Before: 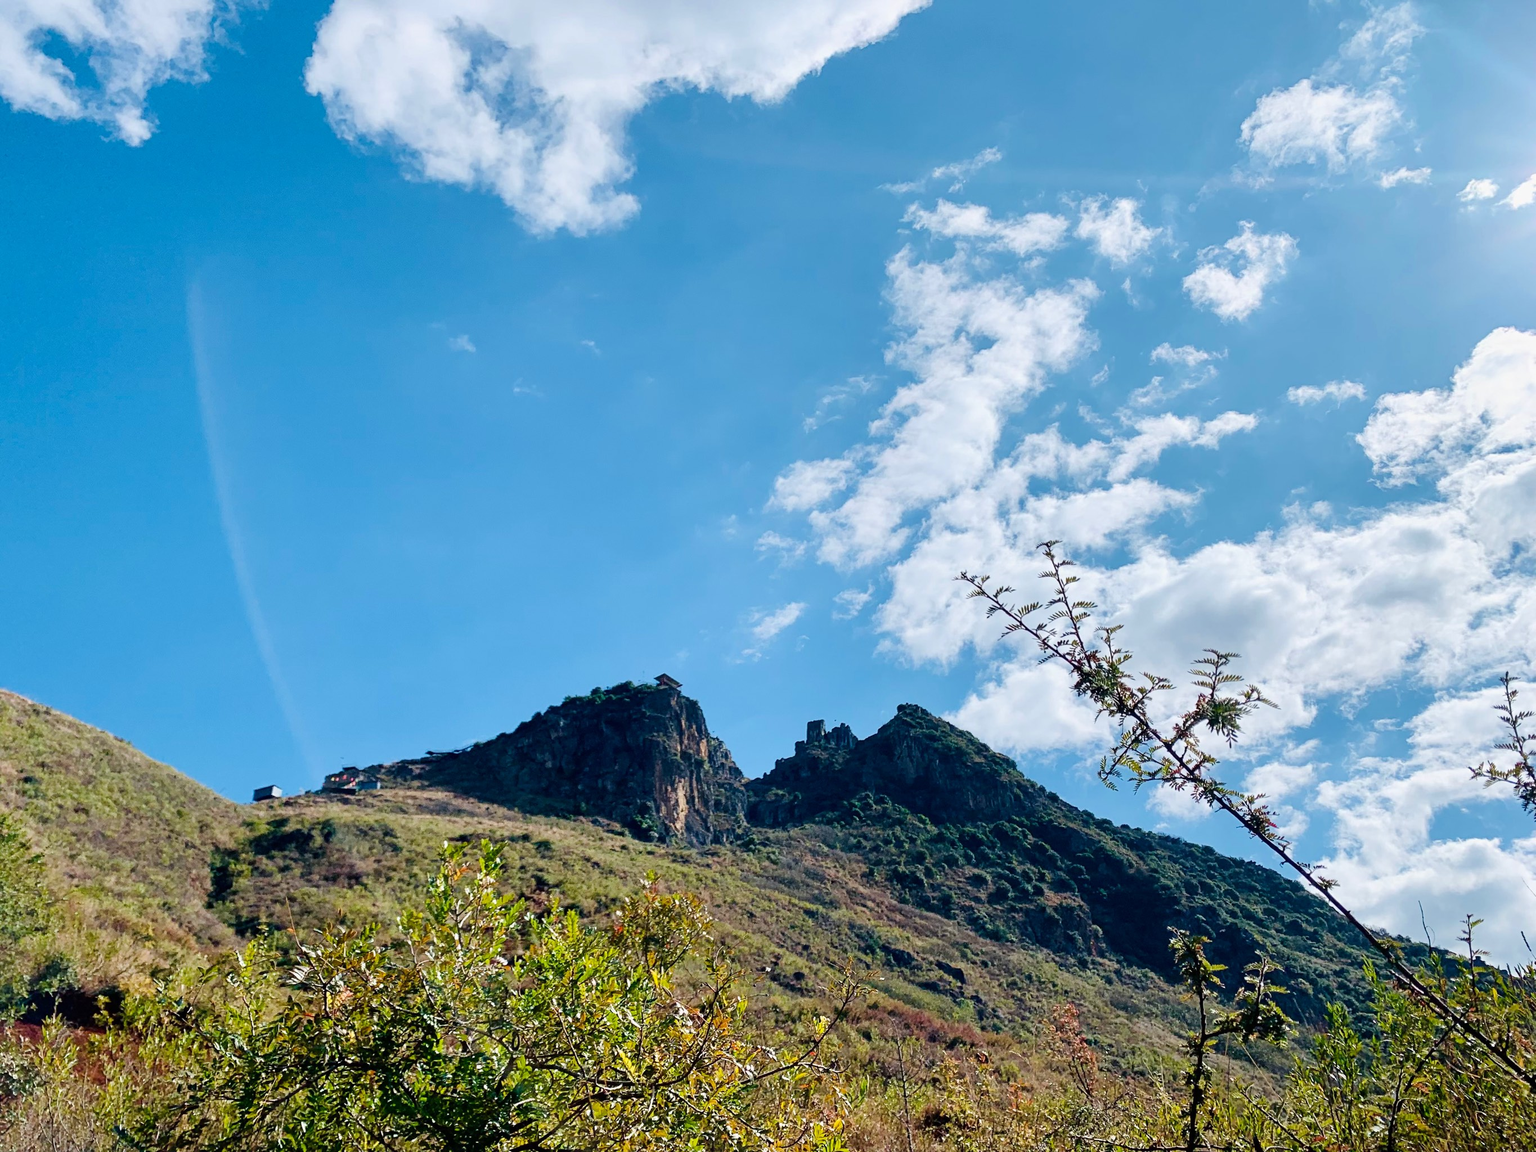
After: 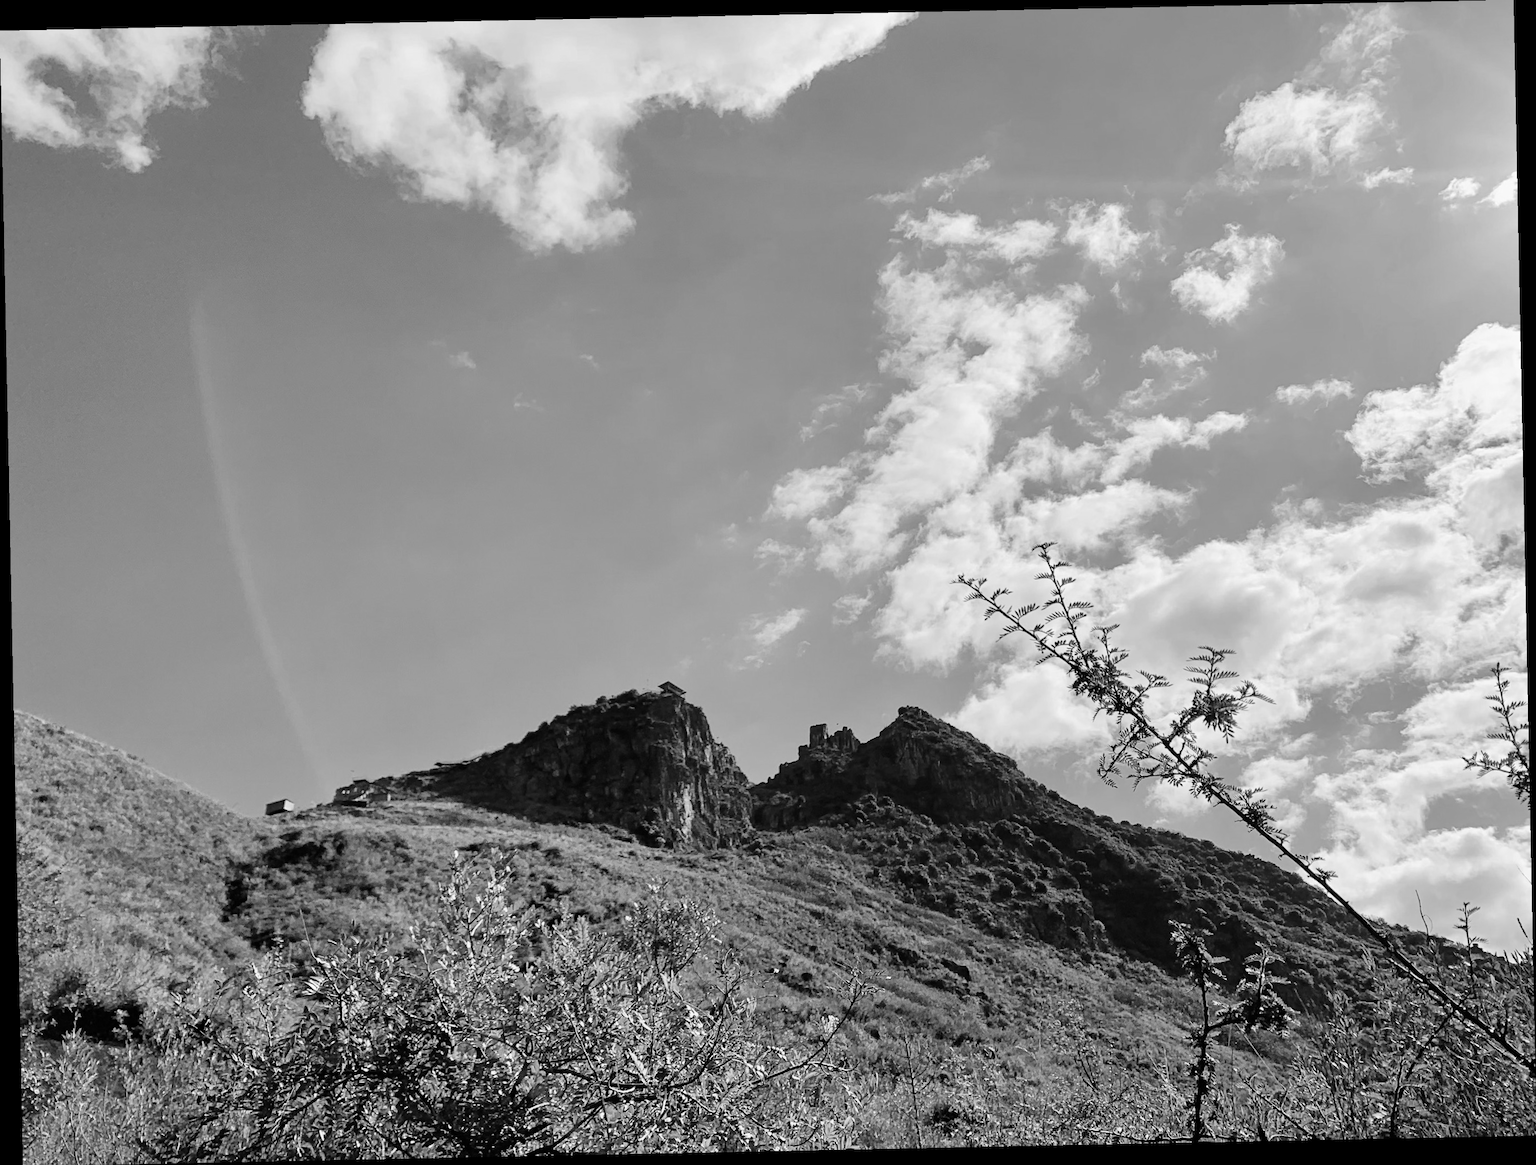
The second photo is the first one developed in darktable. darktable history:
rotate and perspective: rotation -1.17°, automatic cropping off
tone equalizer: on, module defaults
monochrome: a -4.13, b 5.16, size 1
exposure: exposure 0.02 EV, compensate highlight preservation false
